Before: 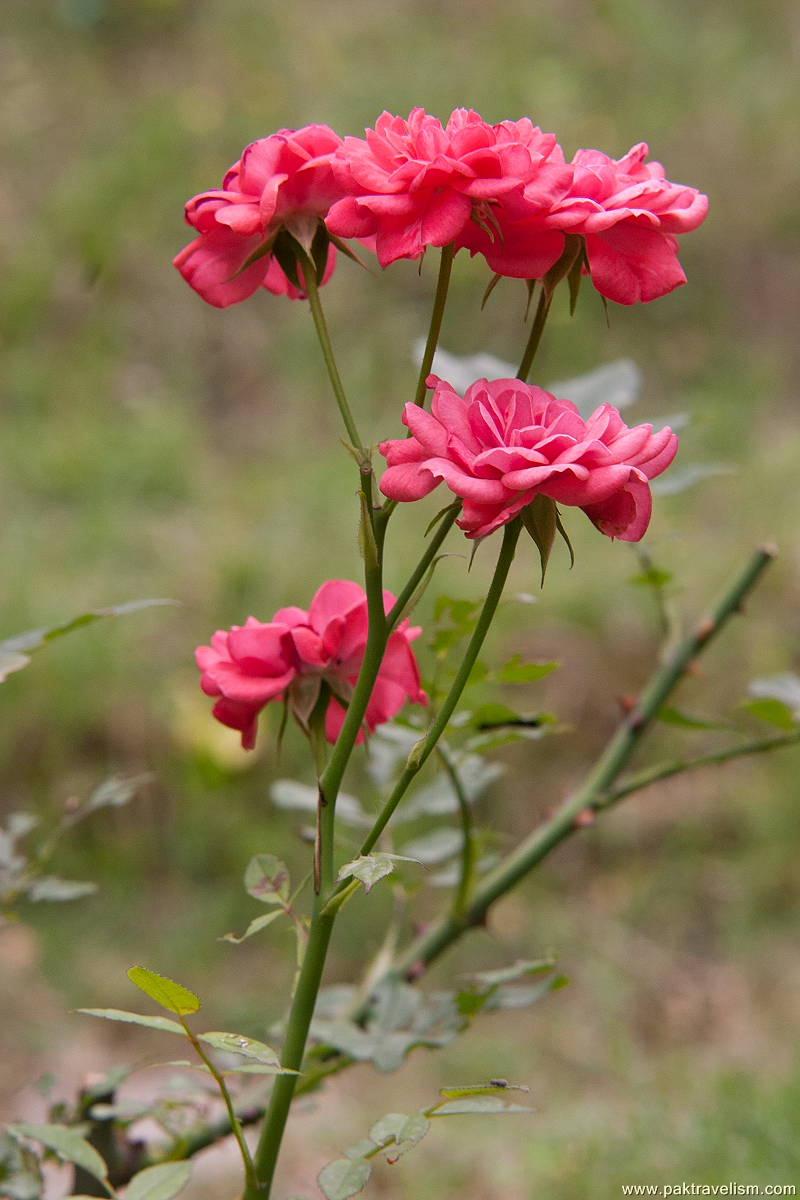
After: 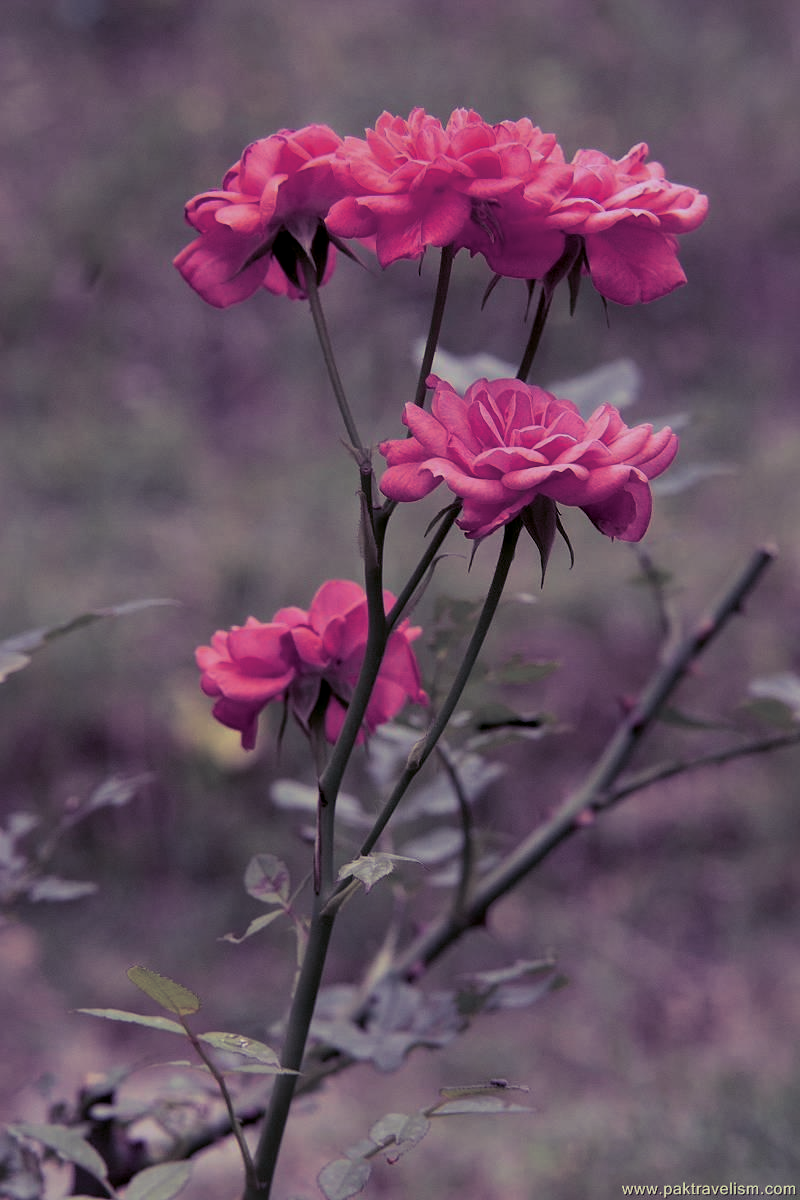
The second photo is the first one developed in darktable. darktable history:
exposure: black level correction 0.011, exposure -0.478 EV, compensate highlight preservation false
split-toning: shadows › hue 255.6°, shadows › saturation 0.66, highlights › hue 43.2°, highlights › saturation 0.68, balance -50.1
shadows and highlights: shadows 32, highlights -32, soften with gaussian
